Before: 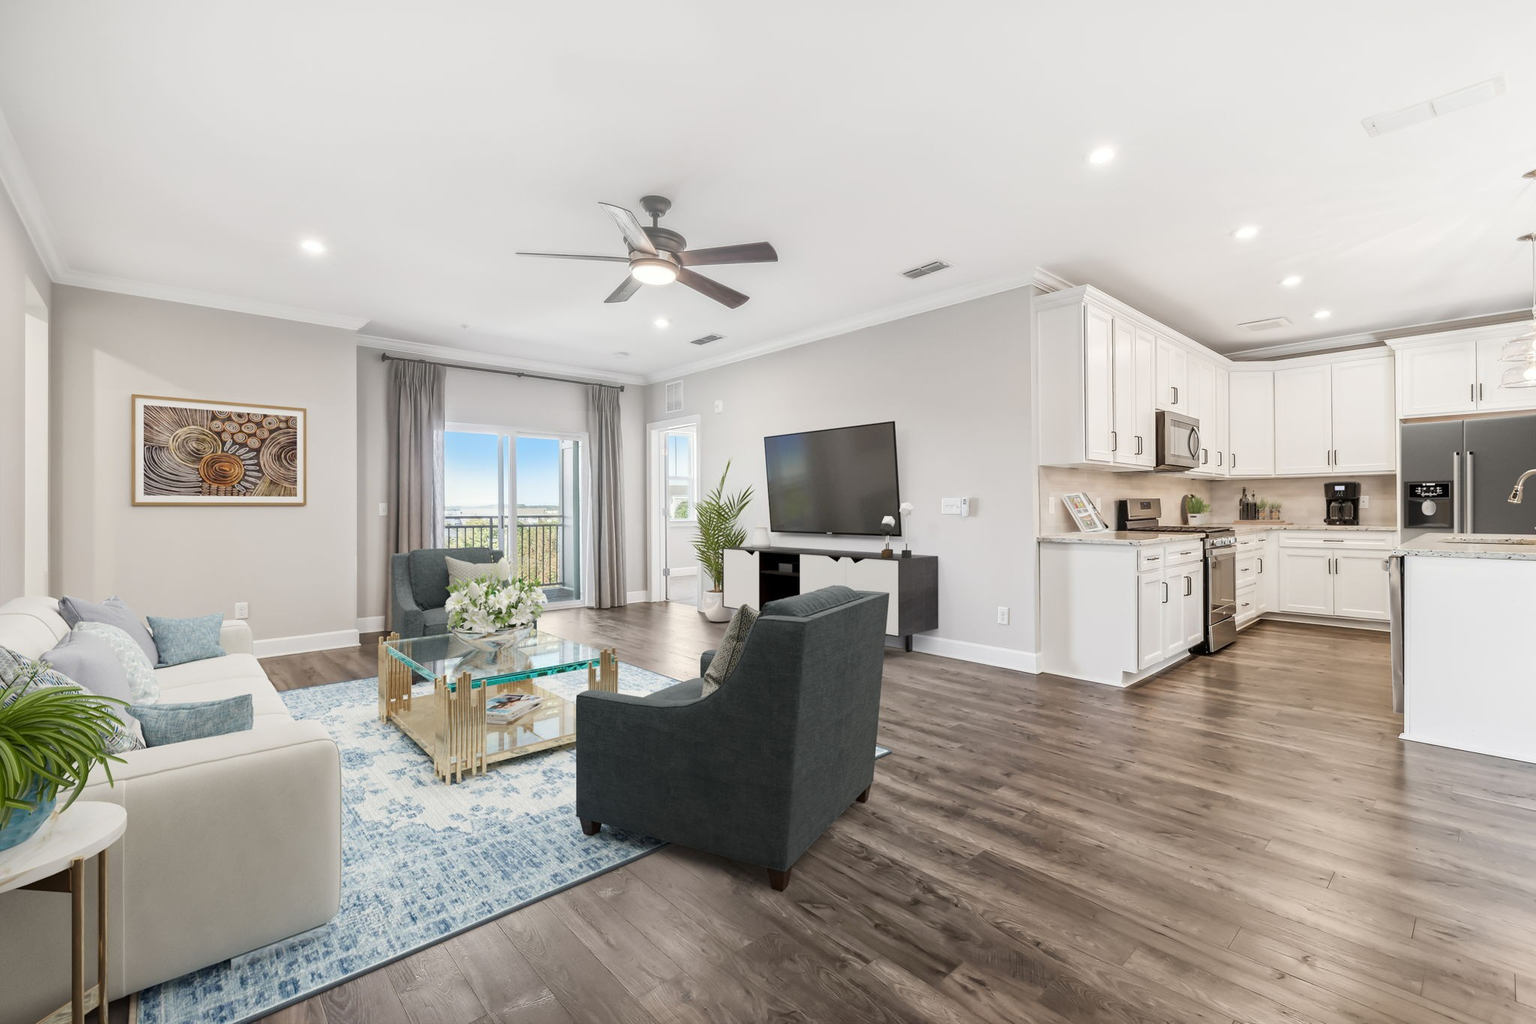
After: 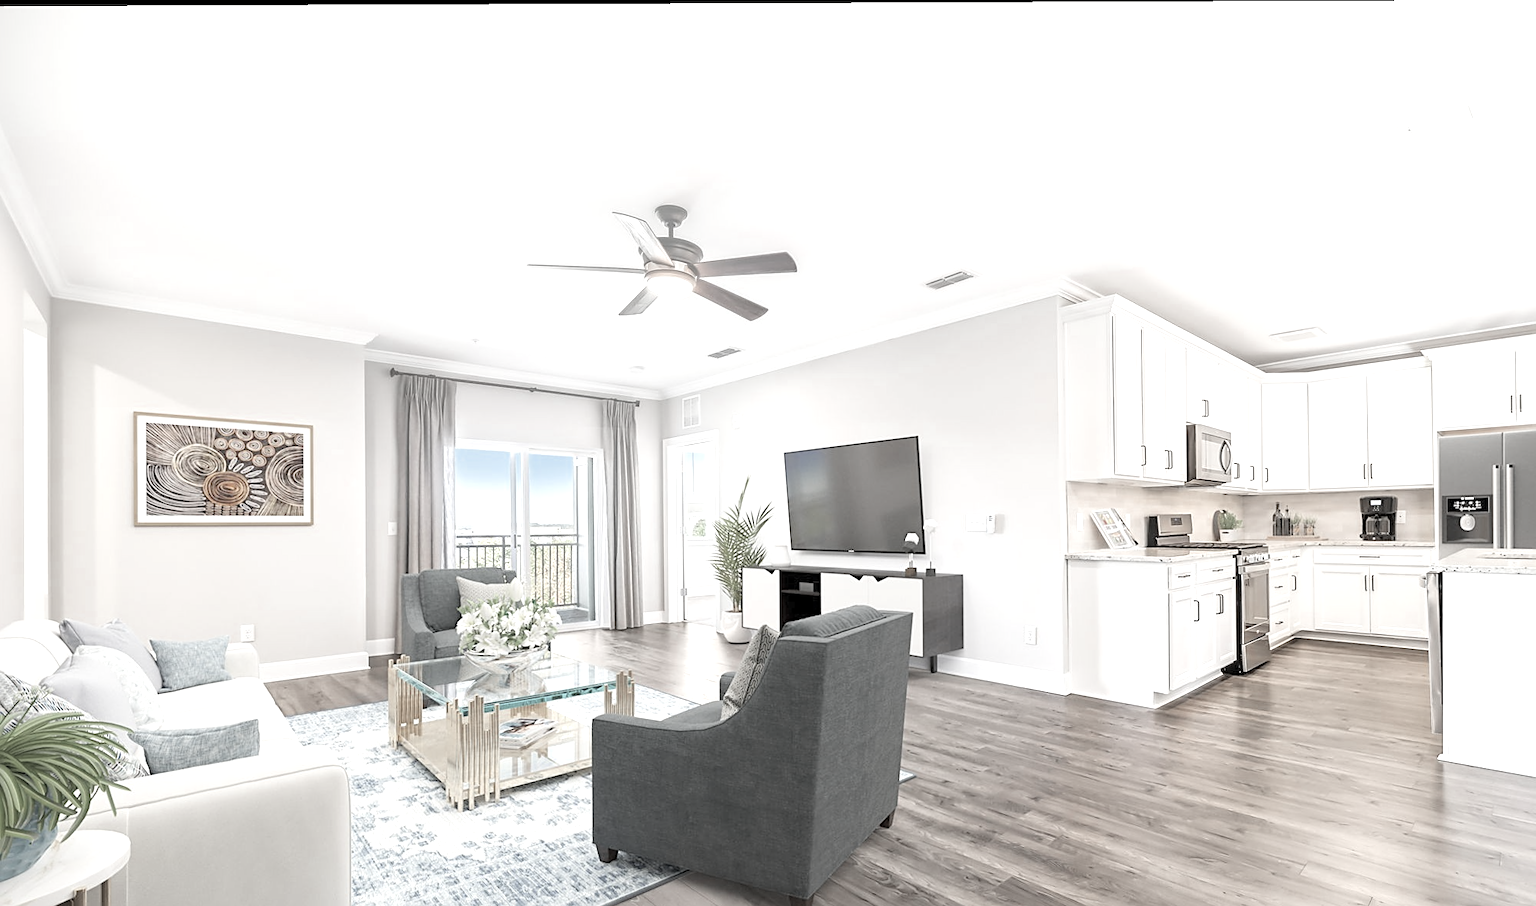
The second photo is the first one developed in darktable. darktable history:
exposure: exposure 0.663 EV, compensate highlight preservation false
color zones: curves: ch0 [(0, 0.5) (0.125, 0.4) (0.25, 0.5) (0.375, 0.4) (0.5, 0.4) (0.625, 0.35) (0.75, 0.35) (0.875, 0.5)]; ch1 [(0, 0.35) (0.125, 0.45) (0.25, 0.35) (0.375, 0.35) (0.5, 0.35) (0.625, 0.35) (0.75, 0.45) (0.875, 0.35)]; ch2 [(0, 0.6) (0.125, 0.5) (0.25, 0.5) (0.375, 0.6) (0.5, 0.6) (0.625, 0.5) (0.75, 0.5) (0.875, 0.5)]
crop and rotate: angle 0.244°, left 0.265%, right 2.698%, bottom 14.344%
sharpen: on, module defaults
contrast brightness saturation: brightness 0.182, saturation -0.504
